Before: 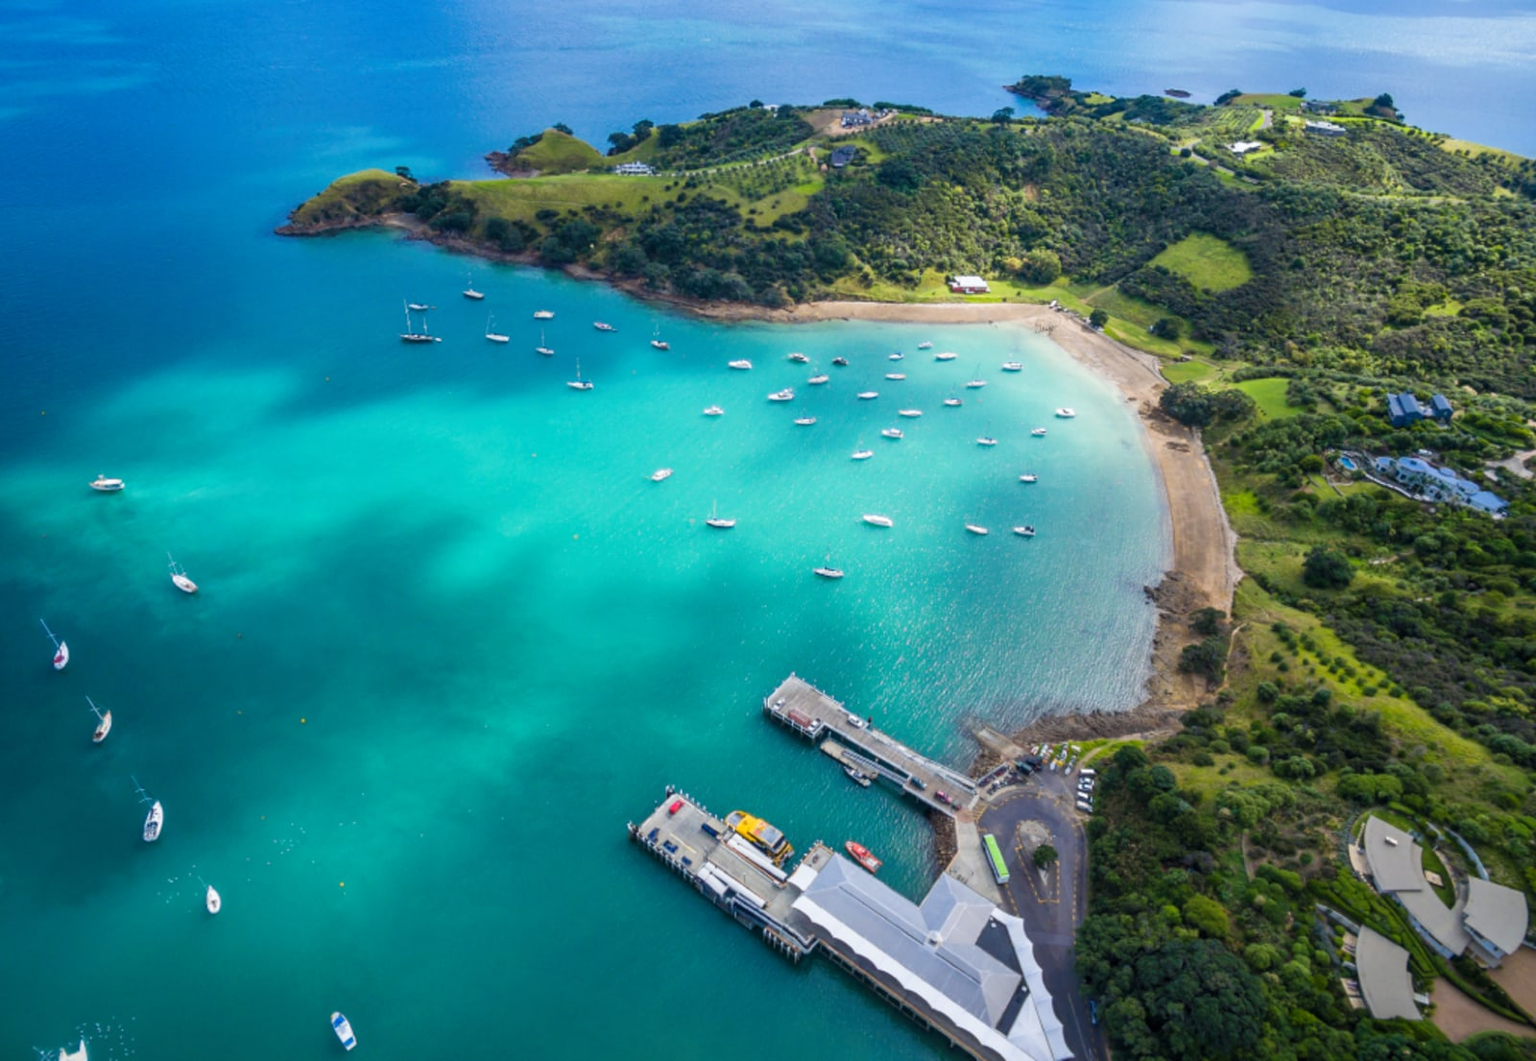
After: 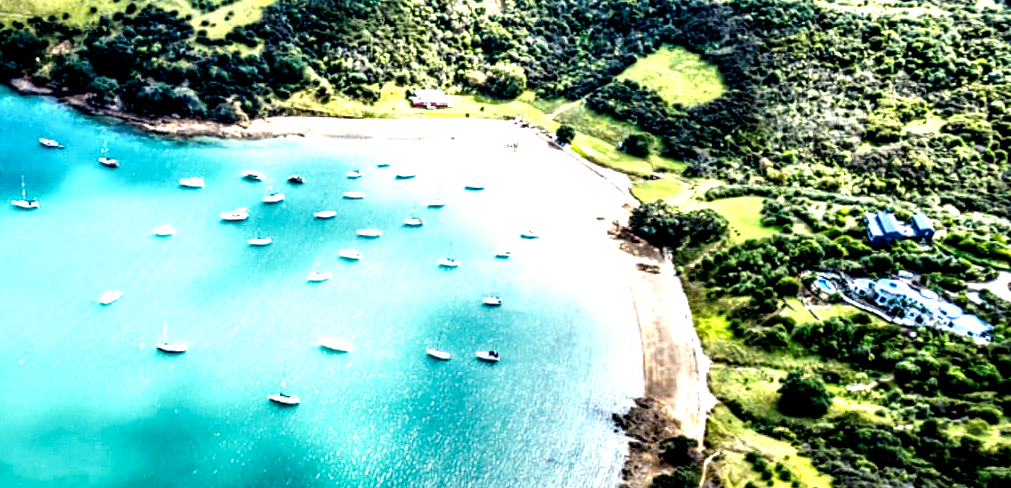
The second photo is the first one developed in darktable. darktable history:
base curve: curves: ch0 [(0, 0) (0.026, 0.03) (0.109, 0.232) (0.351, 0.748) (0.669, 0.968) (1, 1)], preserve colors none
crop: left 36.191%, top 17.909%, right 0.612%, bottom 37.917%
local contrast: highlights 113%, shadows 46%, detail 291%
